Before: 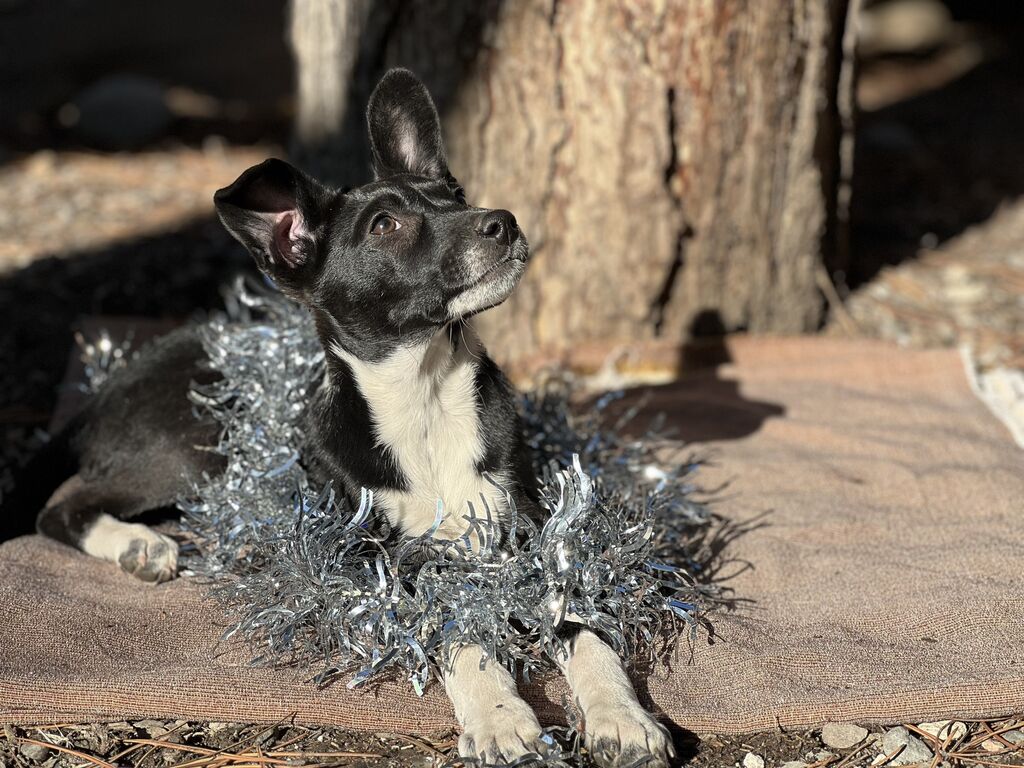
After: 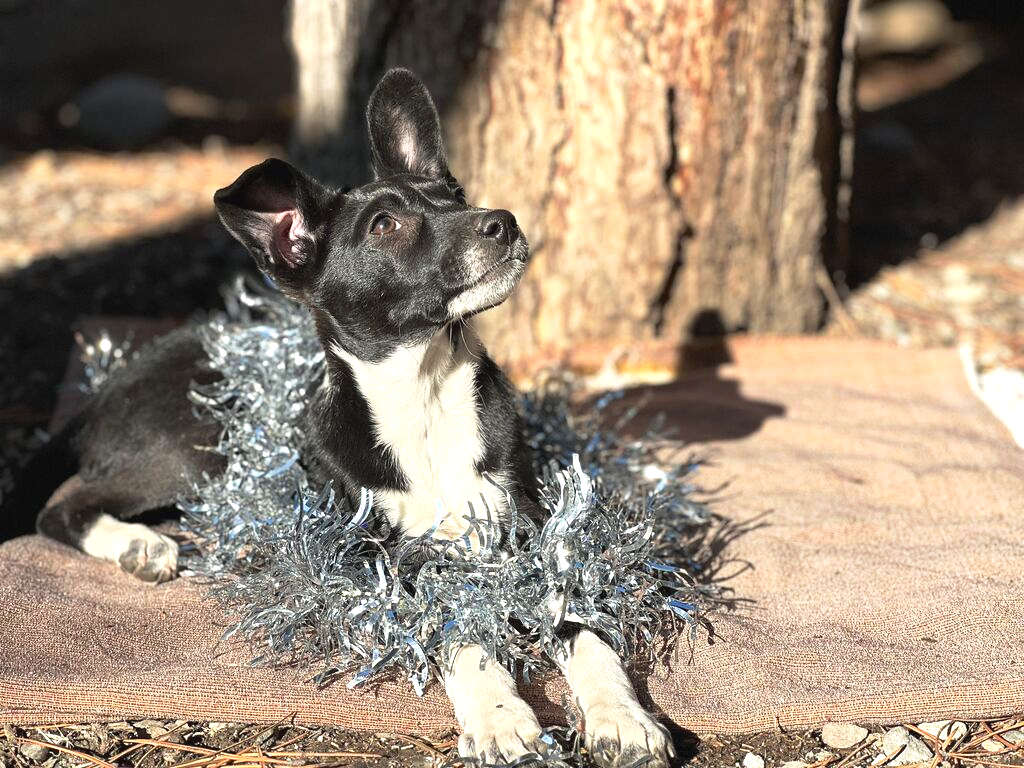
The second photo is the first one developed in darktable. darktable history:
exposure: black level correction 0, exposure 0.701 EV, compensate exposure bias true, compensate highlight preservation false
tone curve: curves: ch0 [(0, 0.024) (0.119, 0.146) (0.474, 0.464) (0.718, 0.721) (0.817, 0.839) (1, 0.998)]; ch1 [(0, 0) (0.377, 0.416) (0.439, 0.451) (0.477, 0.477) (0.501, 0.504) (0.538, 0.544) (0.58, 0.602) (0.664, 0.676) (0.783, 0.804) (1, 1)]; ch2 [(0, 0) (0.38, 0.405) (0.463, 0.456) (0.498, 0.497) (0.524, 0.535) (0.578, 0.576) (0.648, 0.665) (1, 1)], preserve colors none
